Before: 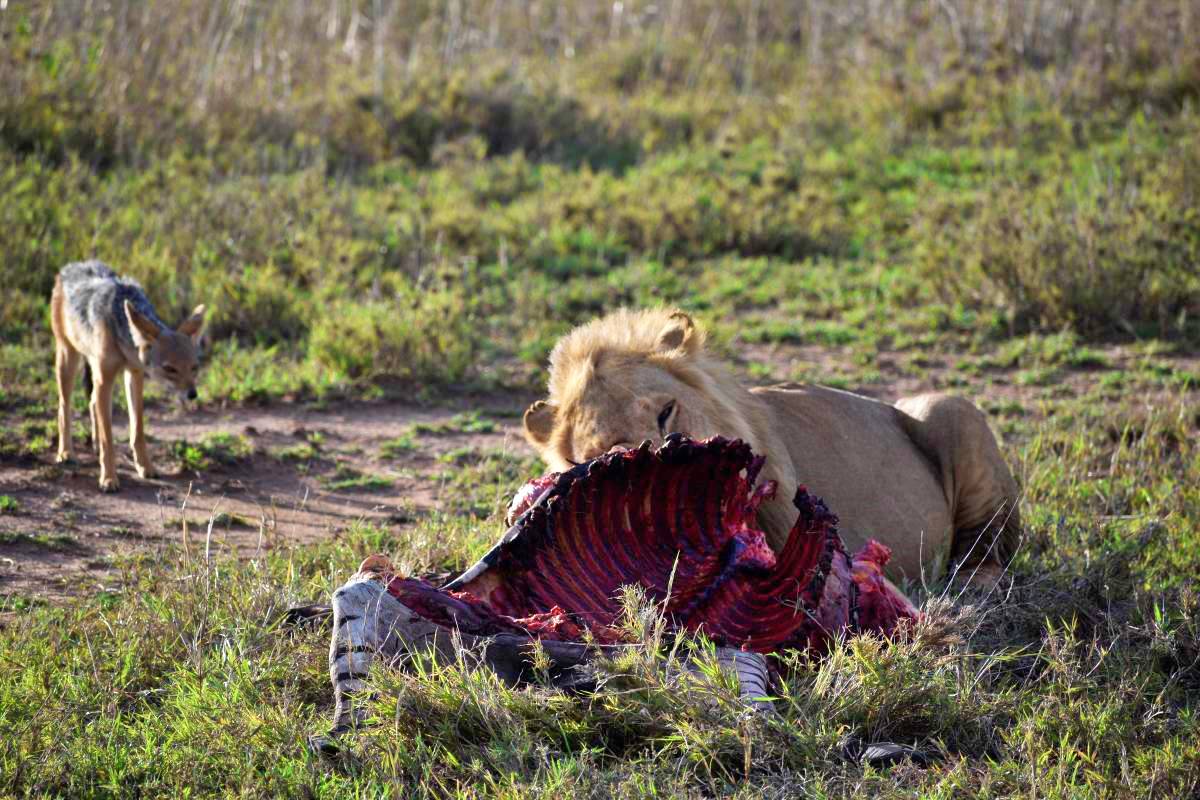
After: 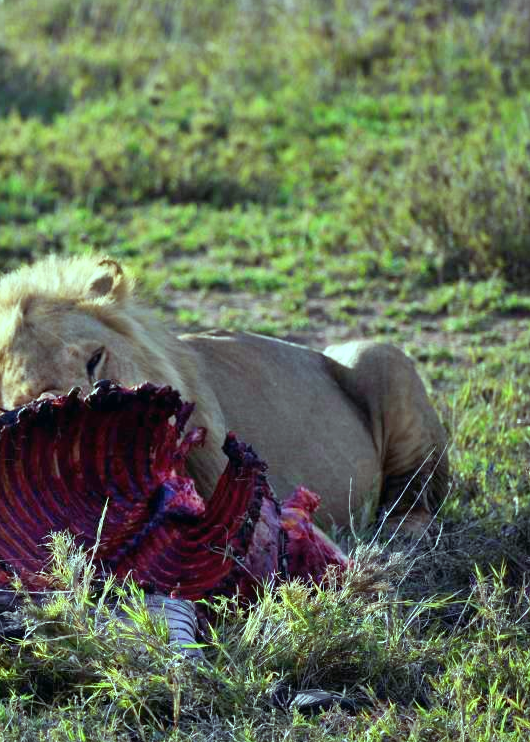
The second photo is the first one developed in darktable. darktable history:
color balance: mode lift, gamma, gain (sRGB), lift [0.997, 0.979, 1.021, 1.011], gamma [1, 1.084, 0.916, 0.998], gain [1, 0.87, 1.13, 1.101], contrast 4.55%, contrast fulcrum 38.24%, output saturation 104.09%
crop: left 47.628%, top 6.643%, right 7.874%
exposure: exposure -0.01 EV, compensate highlight preservation false
